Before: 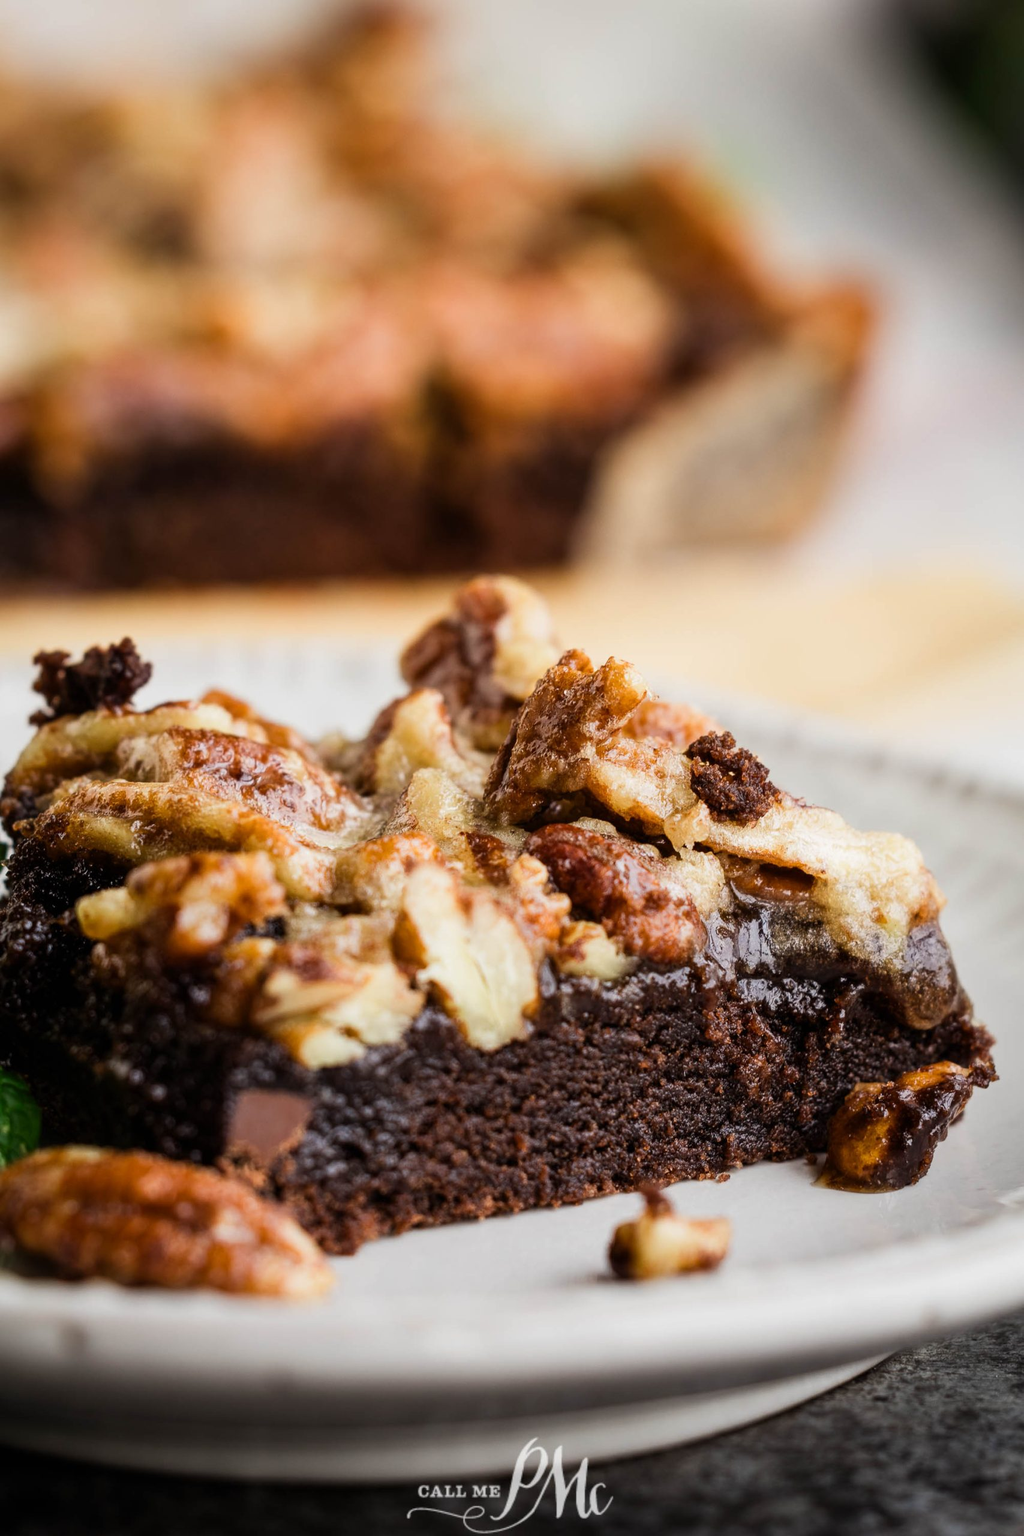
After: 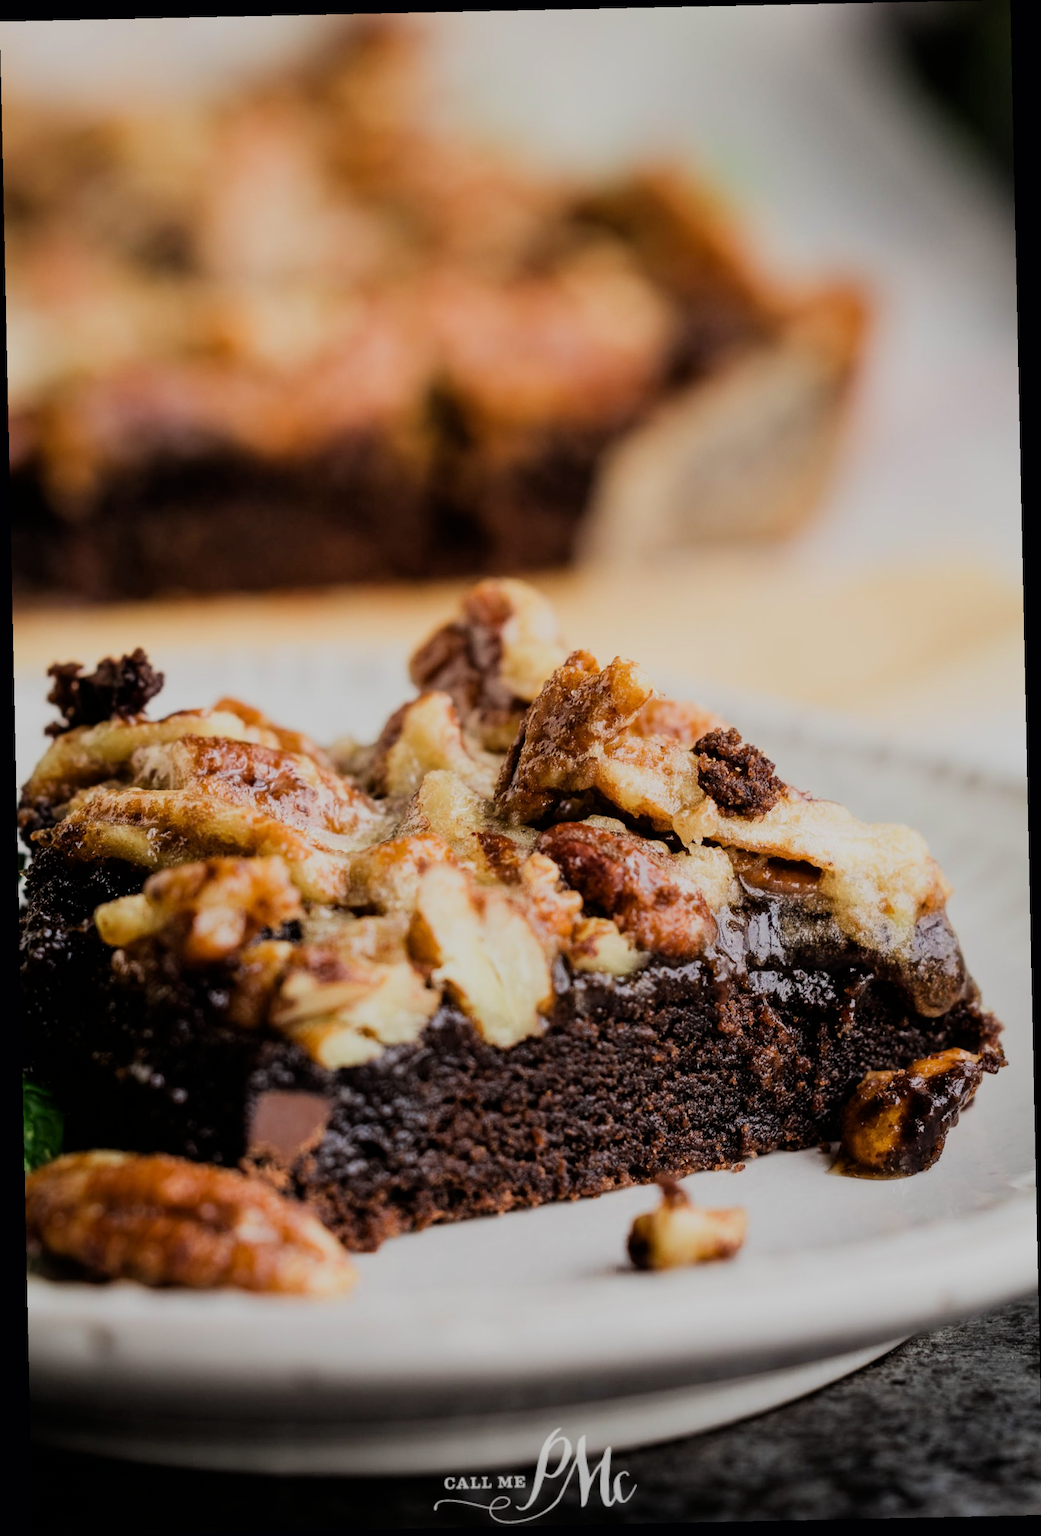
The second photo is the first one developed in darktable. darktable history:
filmic rgb: black relative exposure -7.65 EV, white relative exposure 4.56 EV, hardness 3.61, color science v6 (2022)
rotate and perspective: rotation -1.24°, automatic cropping off
